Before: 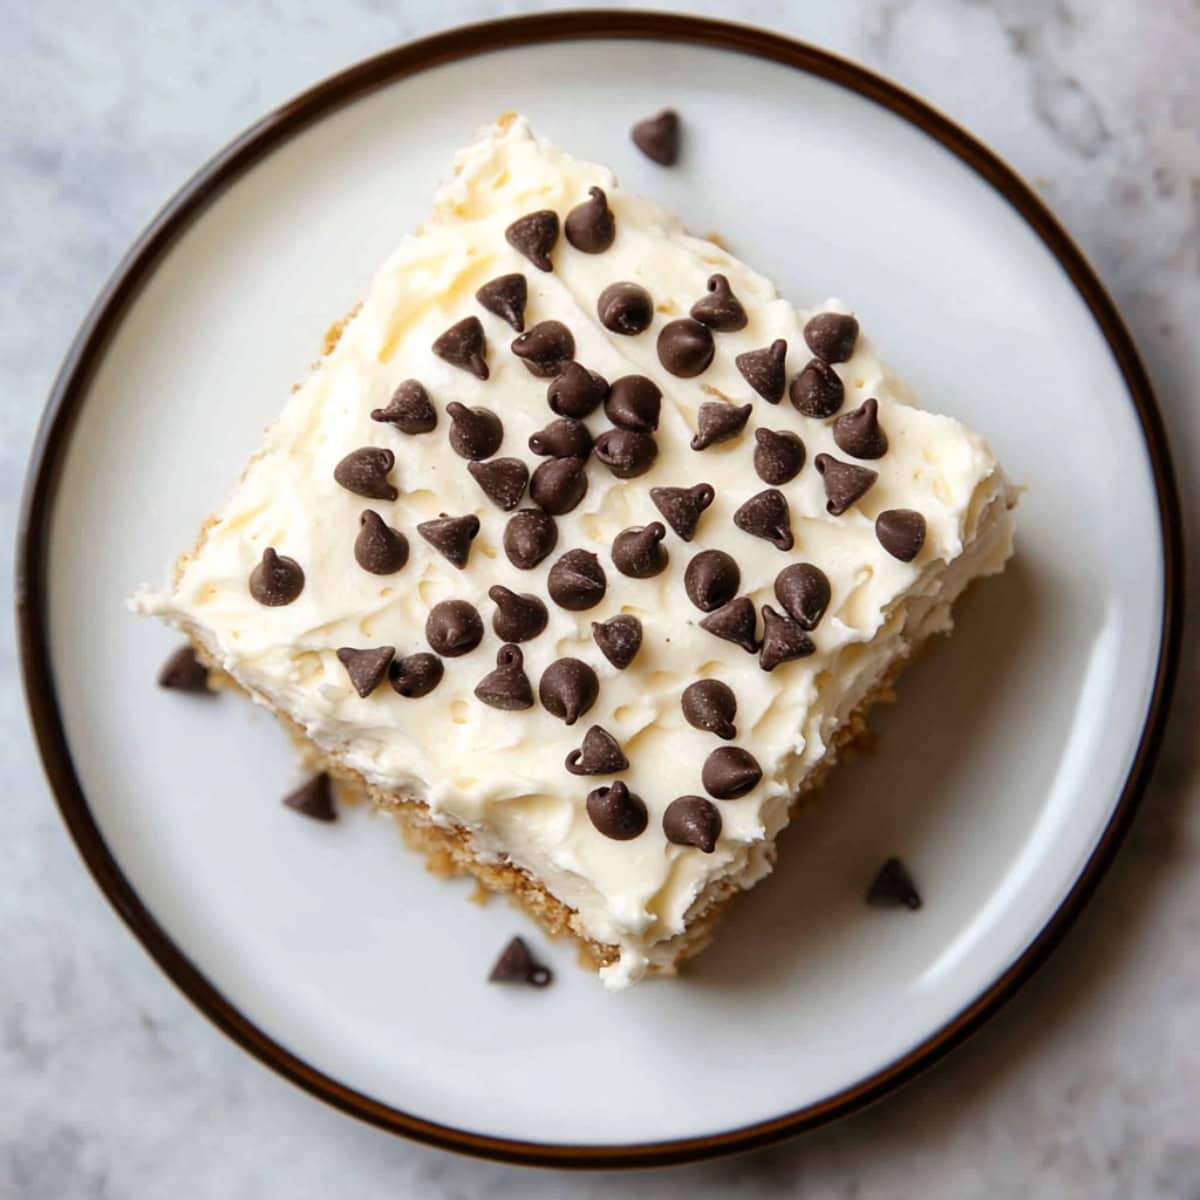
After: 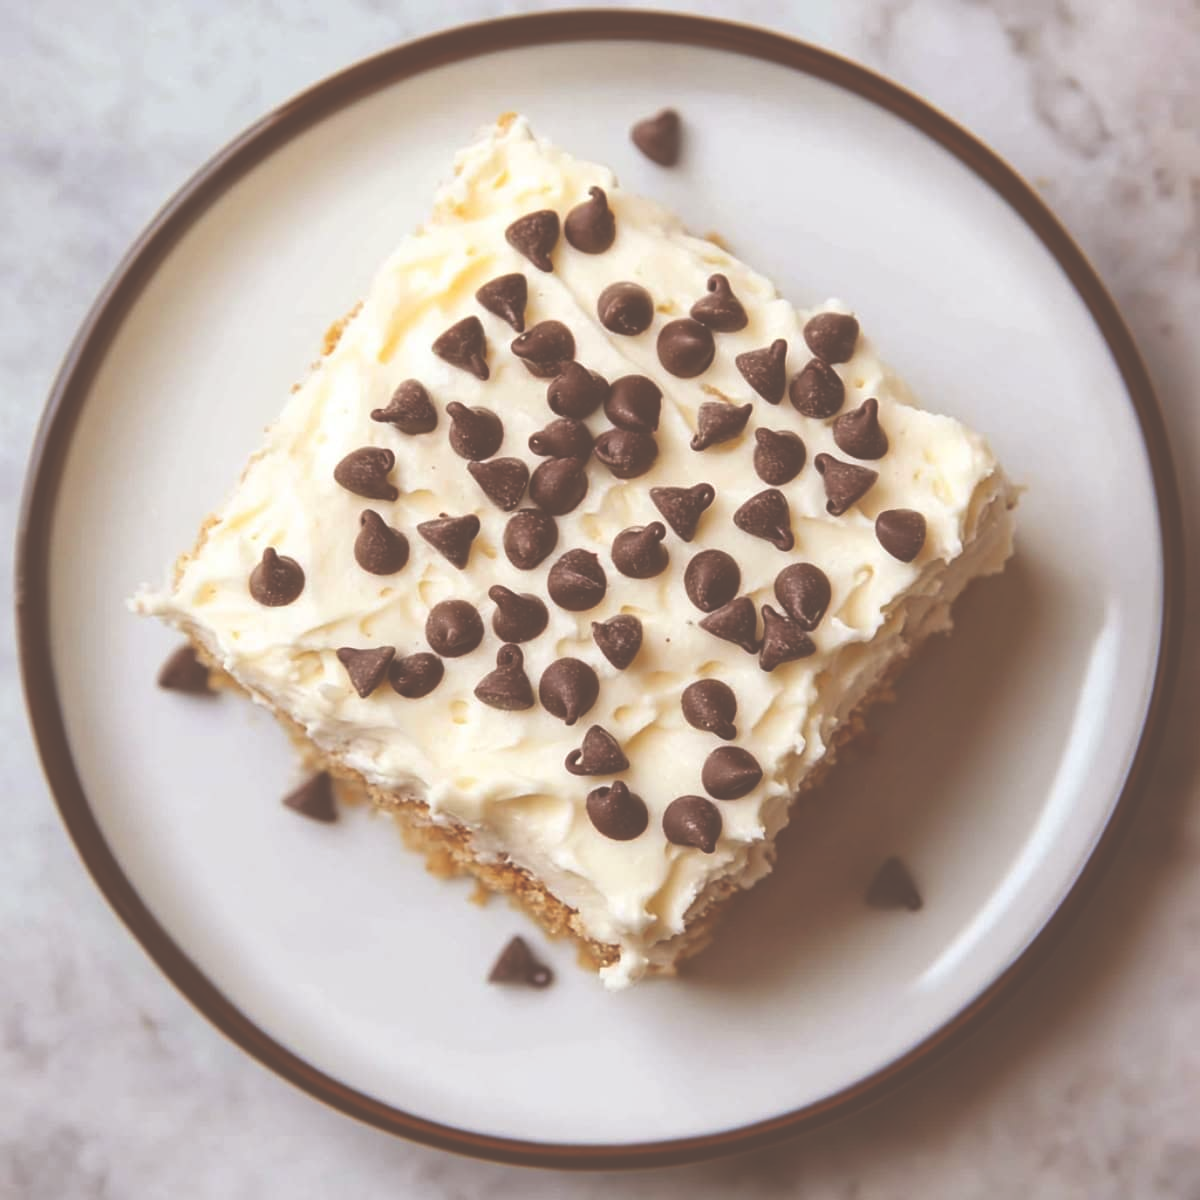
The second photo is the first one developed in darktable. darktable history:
rgb levels: mode RGB, independent channels, levels [[0, 0.5, 1], [0, 0.521, 1], [0, 0.536, 1]]
exposure: black level correction -0.087, compensate highlight preservation false
